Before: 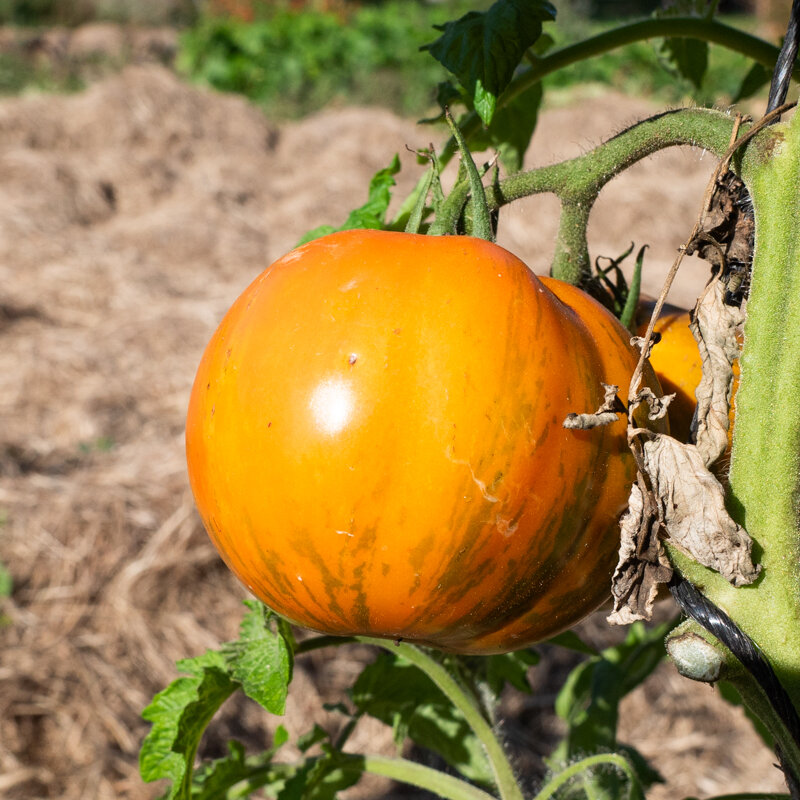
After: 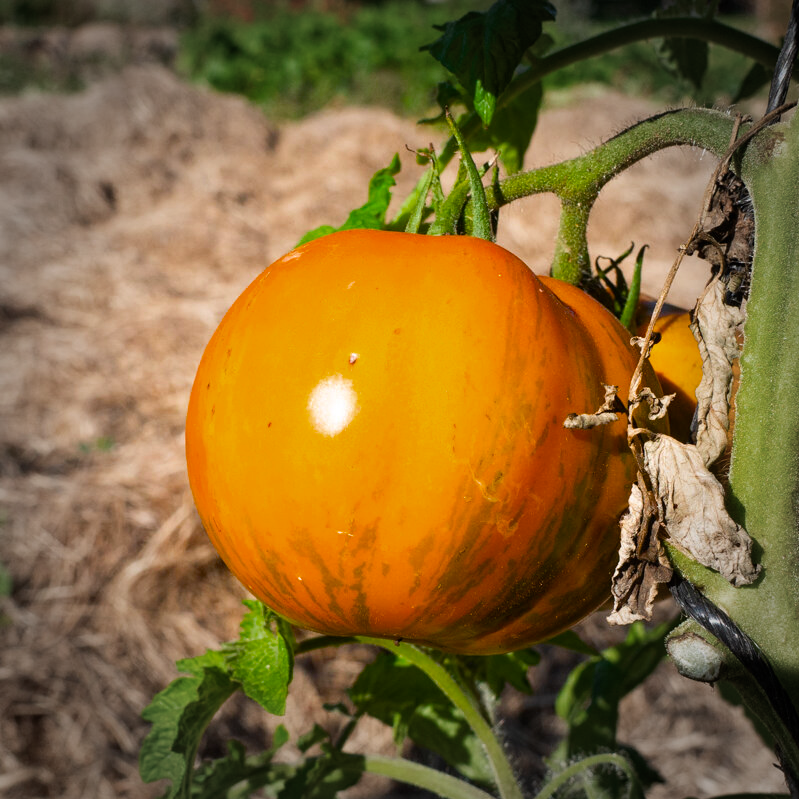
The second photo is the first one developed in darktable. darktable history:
color balance rgb: power › hue 316.31°, linear chroma grading › global chroma 15.003%, perceptual saturation grading › global saturation 19.551%, saturation formula JzAzBz (2021)
vignetting: fall-off start 66.17%, fall-off radius 39.69%, automatic ratio true, width/height ratio 0.673, unbound false
tone equalizer: on, module defaults
crop and rotate: left 0.066%, bottom 0.011%
